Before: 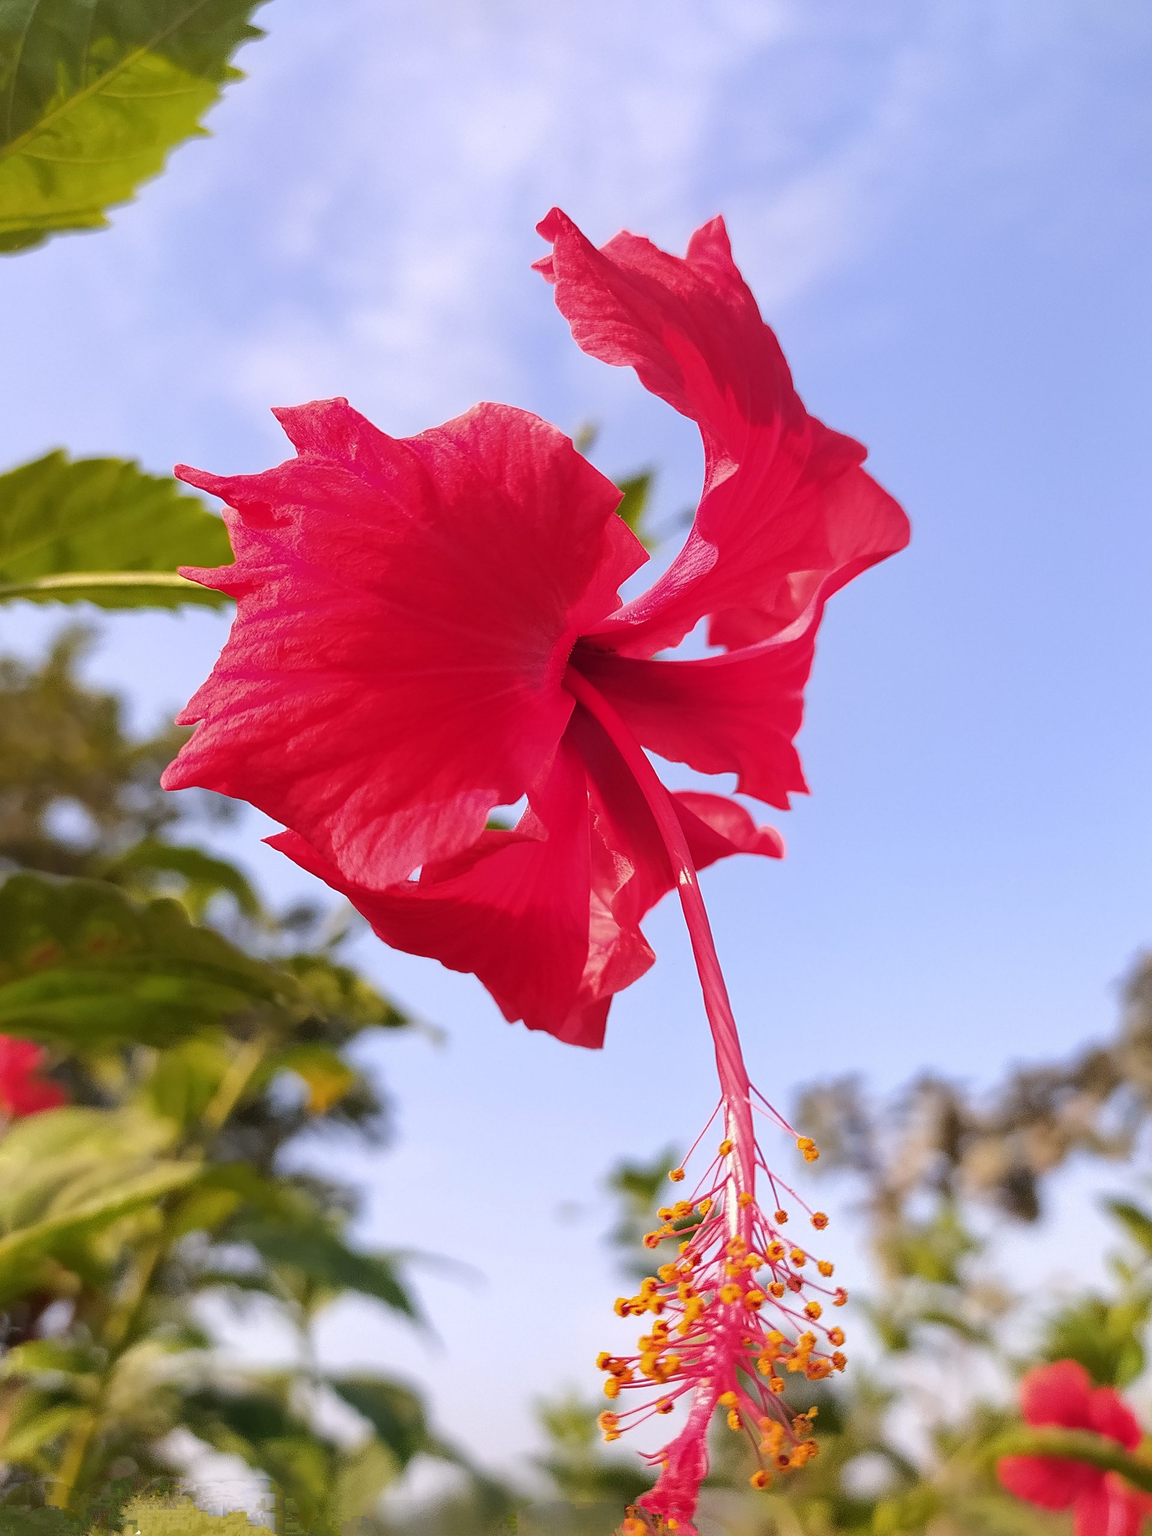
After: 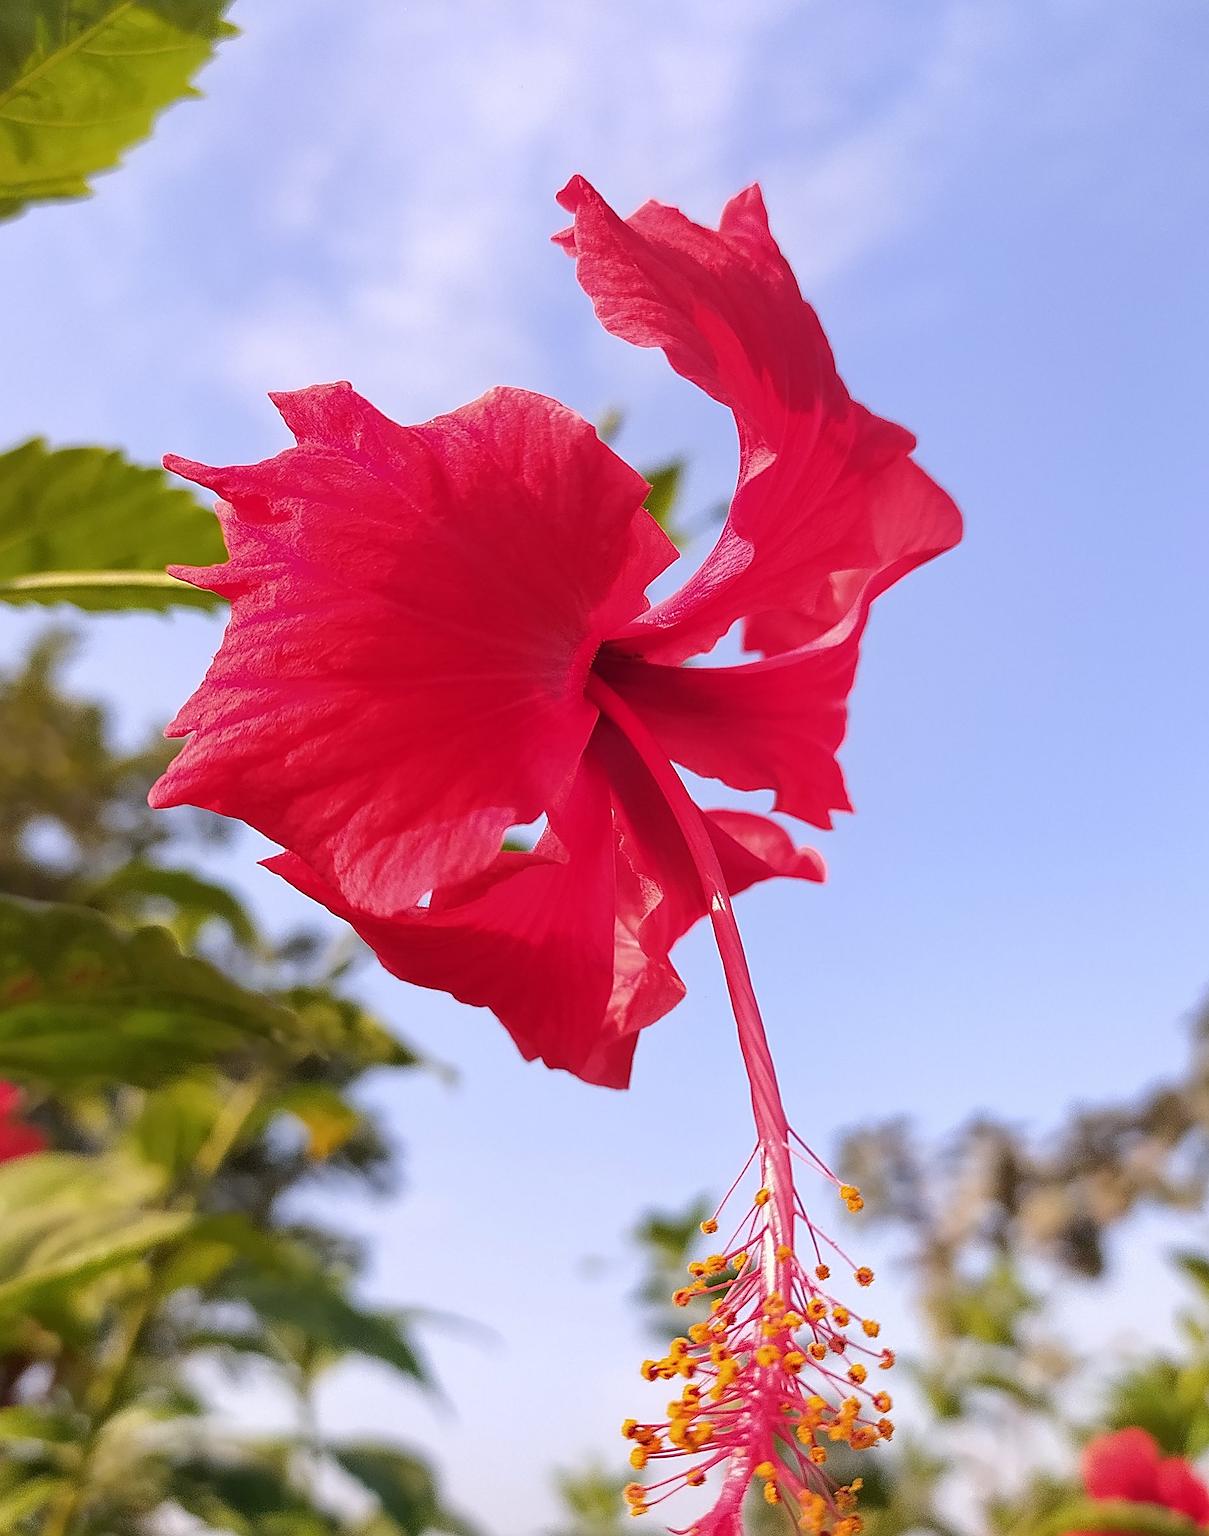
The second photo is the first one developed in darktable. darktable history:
crop: left 2.136%, top 3.08%, right 1.235%, bottom 4.891%
sharpen: on, module defaults
